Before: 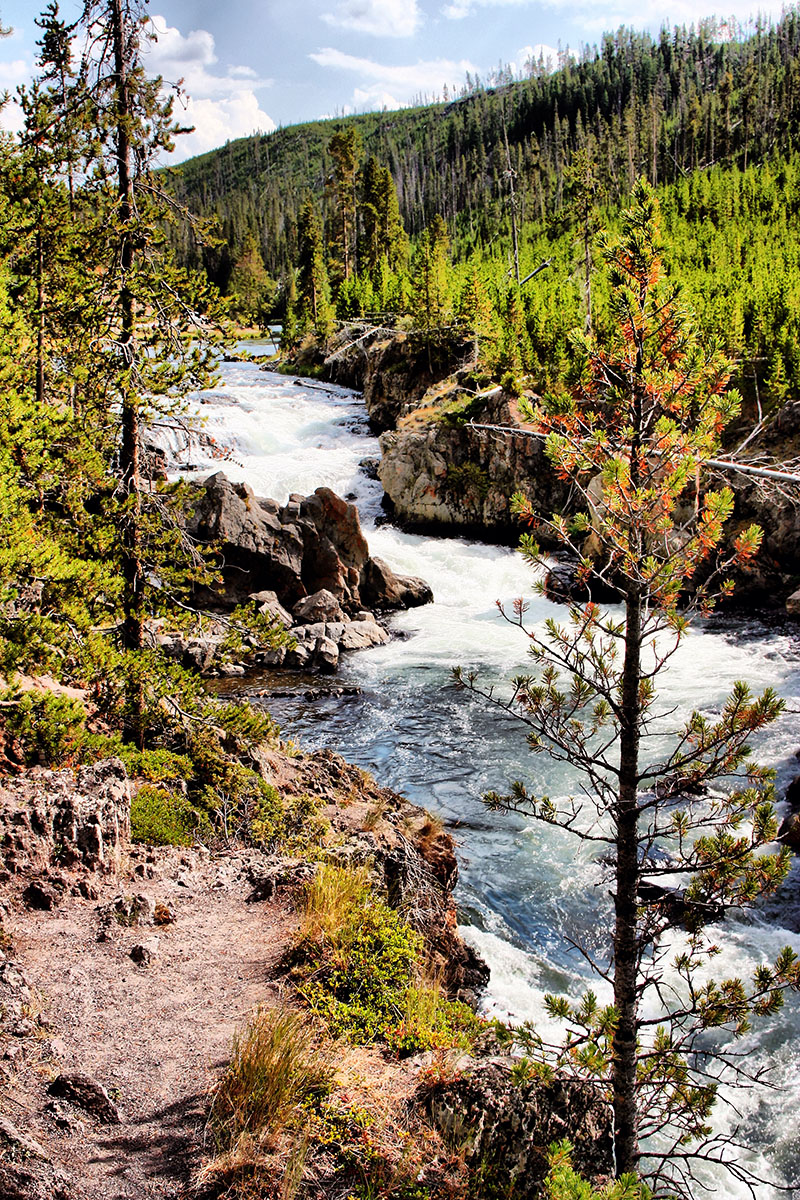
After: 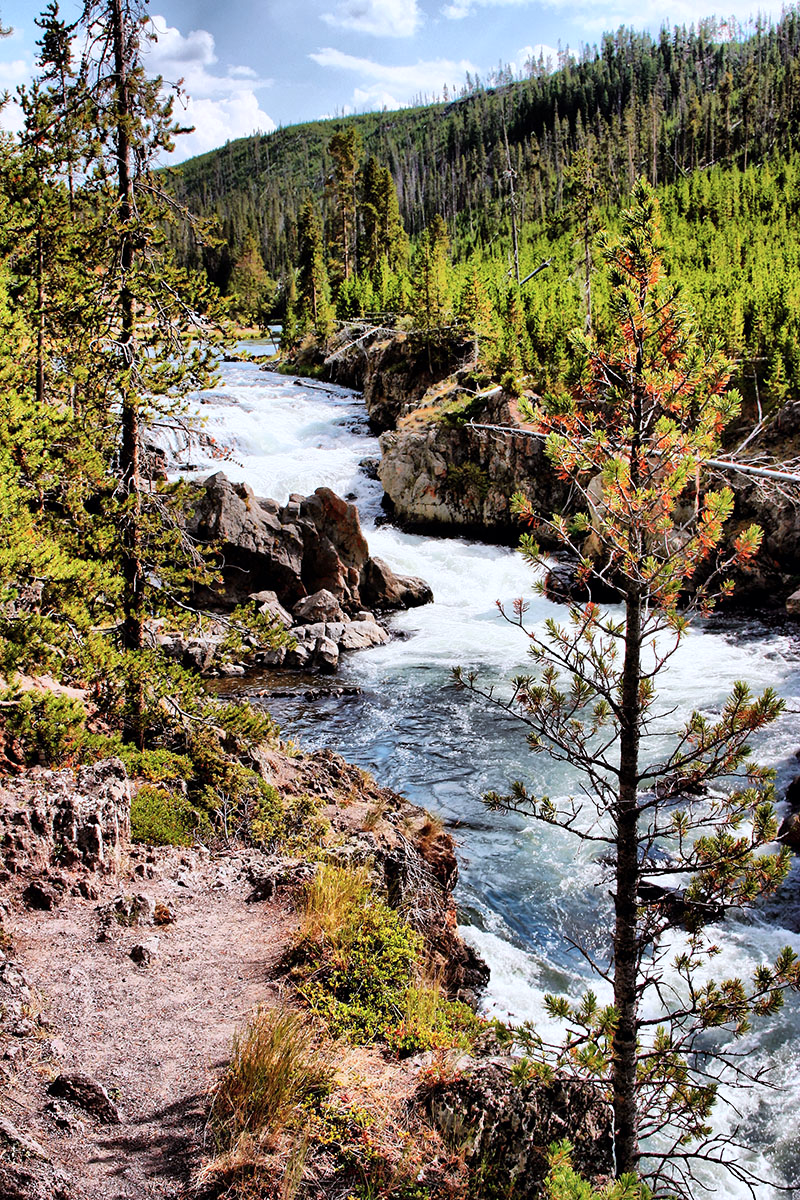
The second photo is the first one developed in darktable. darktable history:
color correction: highlights a* -0.687, highlights b* -8.39
shadows and highlights: soften with gaussian
